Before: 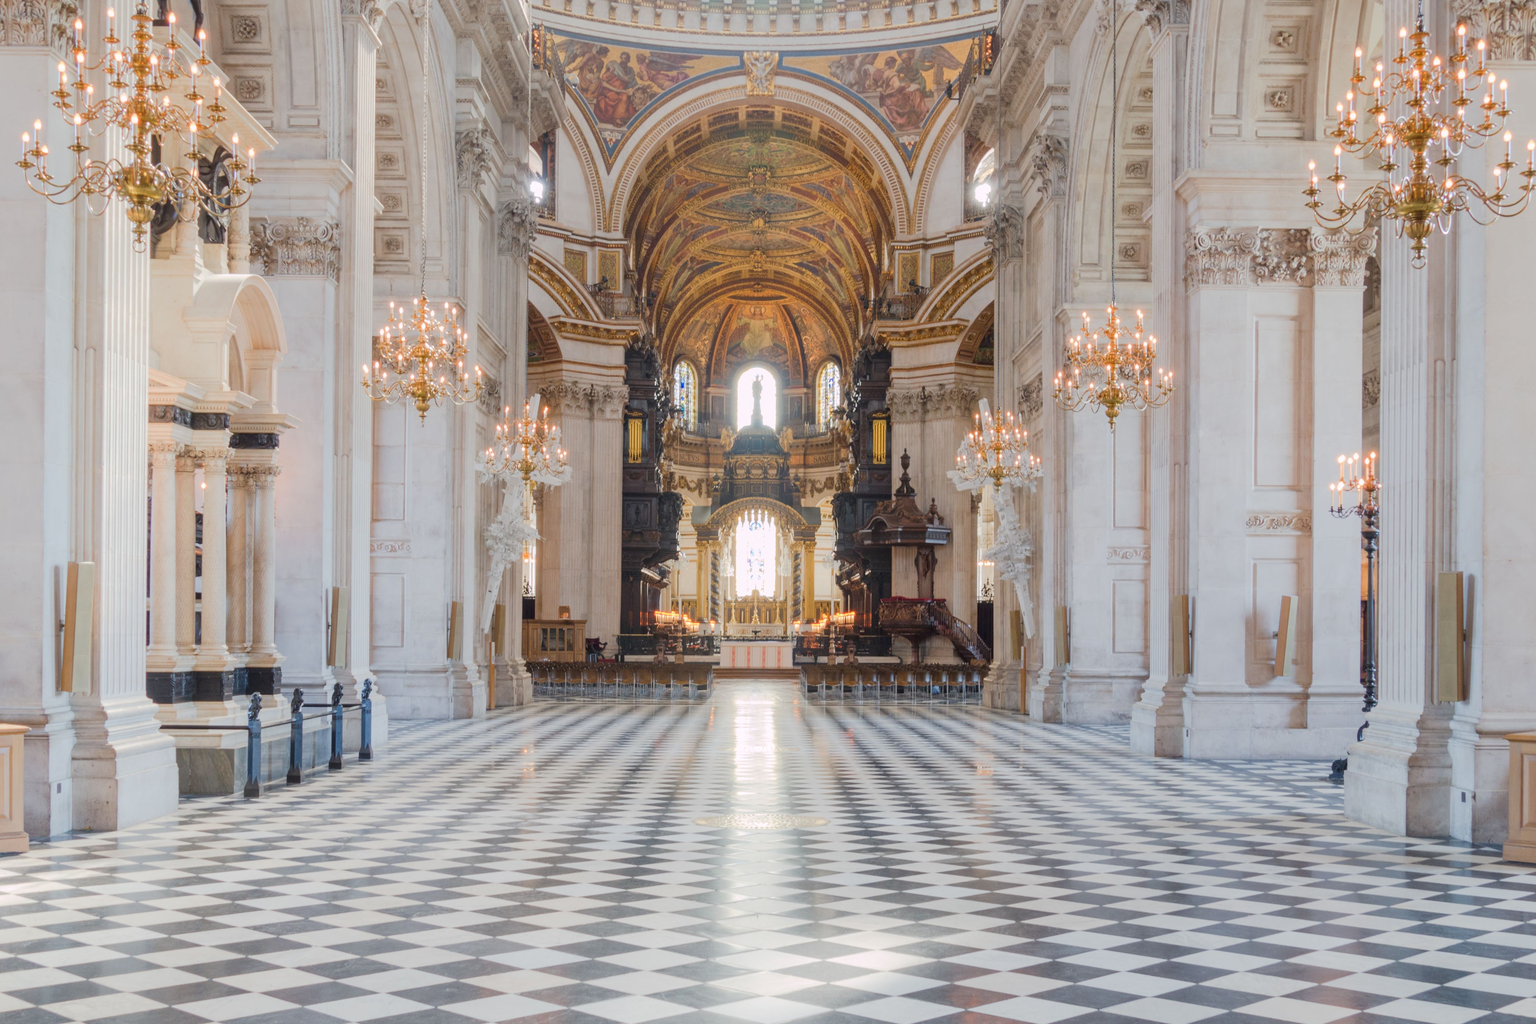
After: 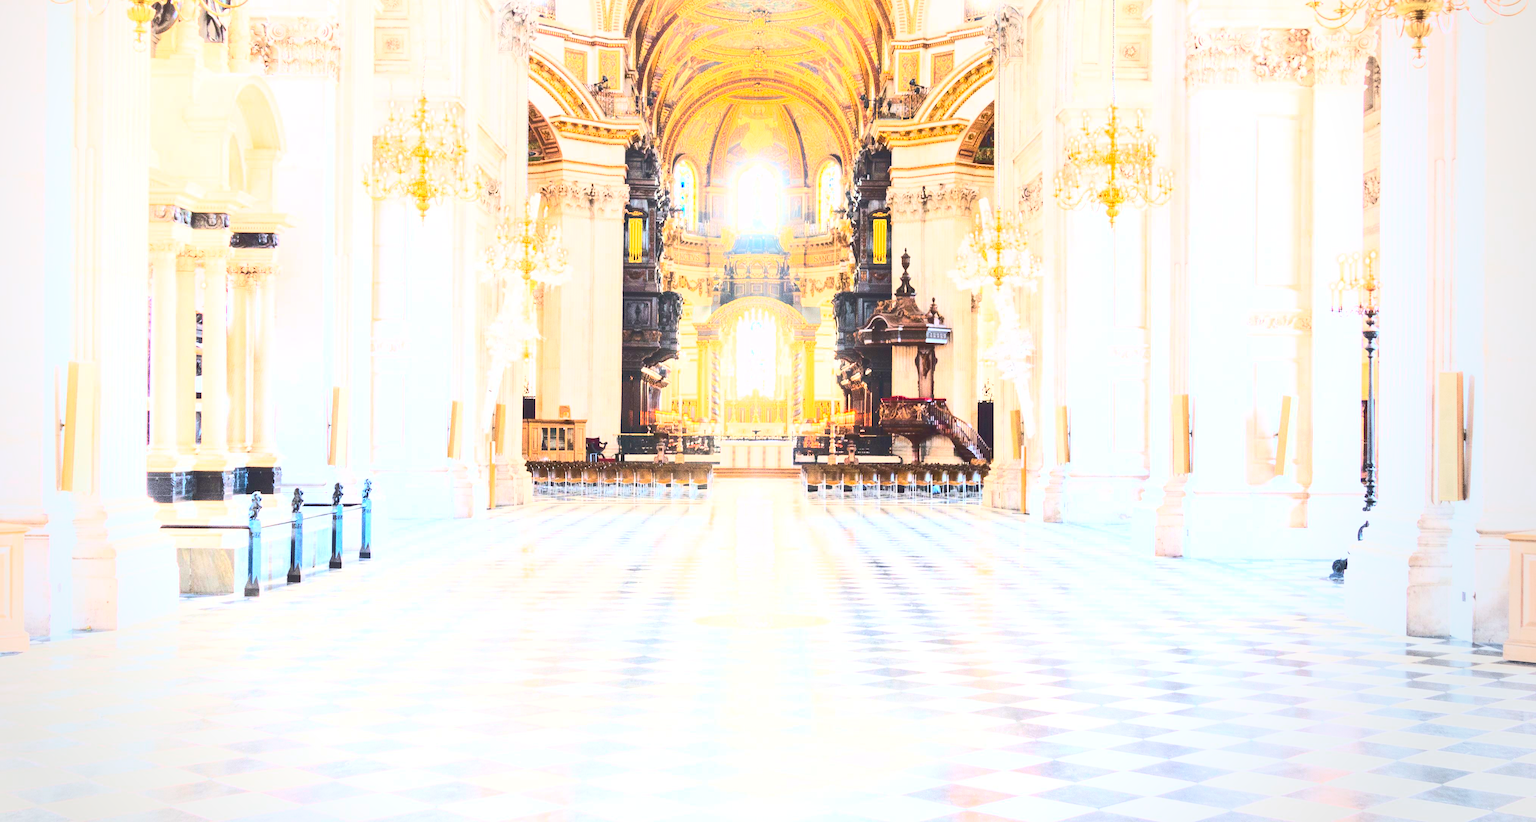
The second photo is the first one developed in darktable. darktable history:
base curve: curves: ch0 [(0, 0.015) (0.085, 0.116) (0.134, 0.298) (0.19, 0.545) (0.296, 0.764) (0.599, 0.982) (1, 1)]
crop and rotate: top 19.645%
contrast brightness saturation: brightness -0.021, saturation 0.345
exposure: black level correction 0, exposure 1.106 EV, compensate highlight preservation false
vignetting: fall-off radius 31.13%, brightness -0.203, center (-0.055, -0.356), unbound false
